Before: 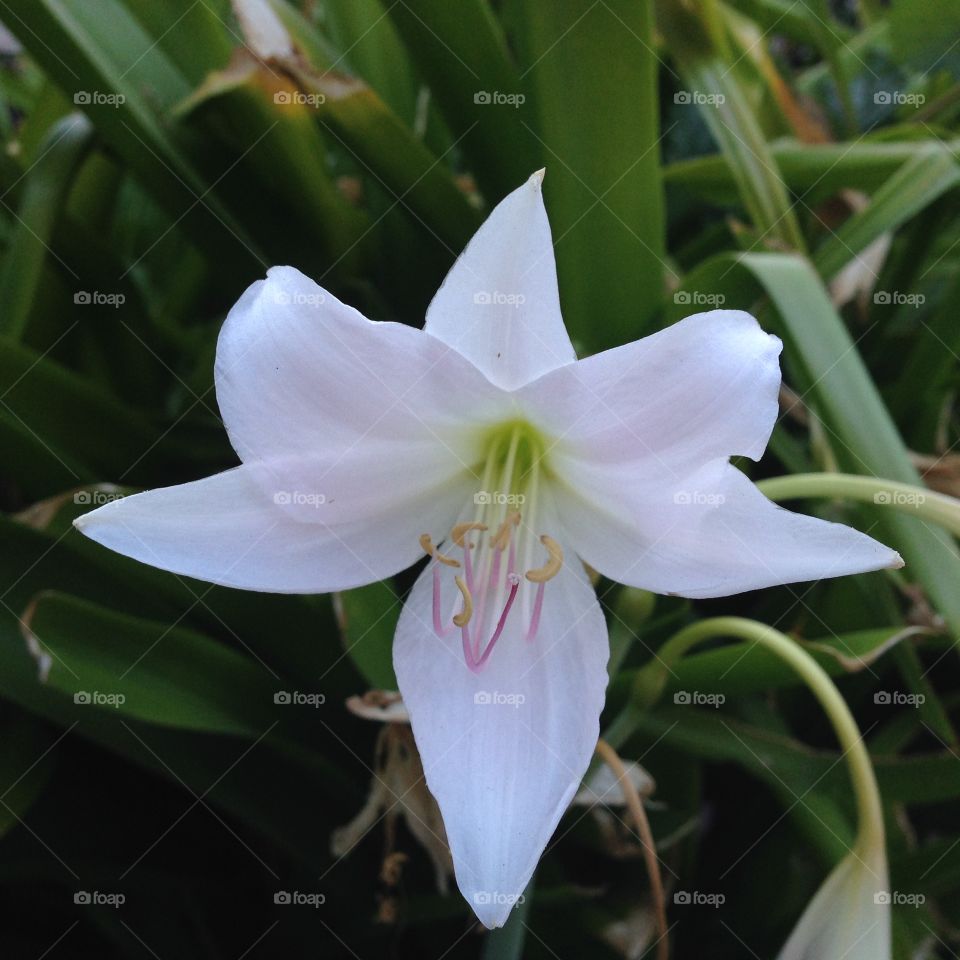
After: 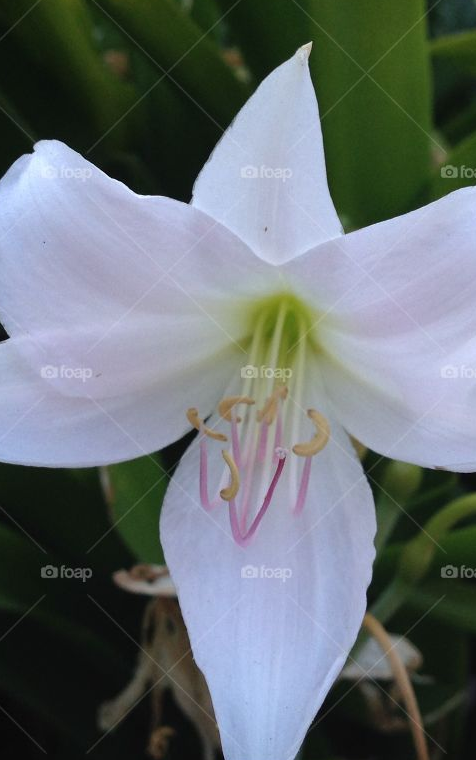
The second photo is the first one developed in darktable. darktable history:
crop and rotate: angle 0.01°, left 24.326%, top 13.18%, right 25.996%, bottom 7.572%
